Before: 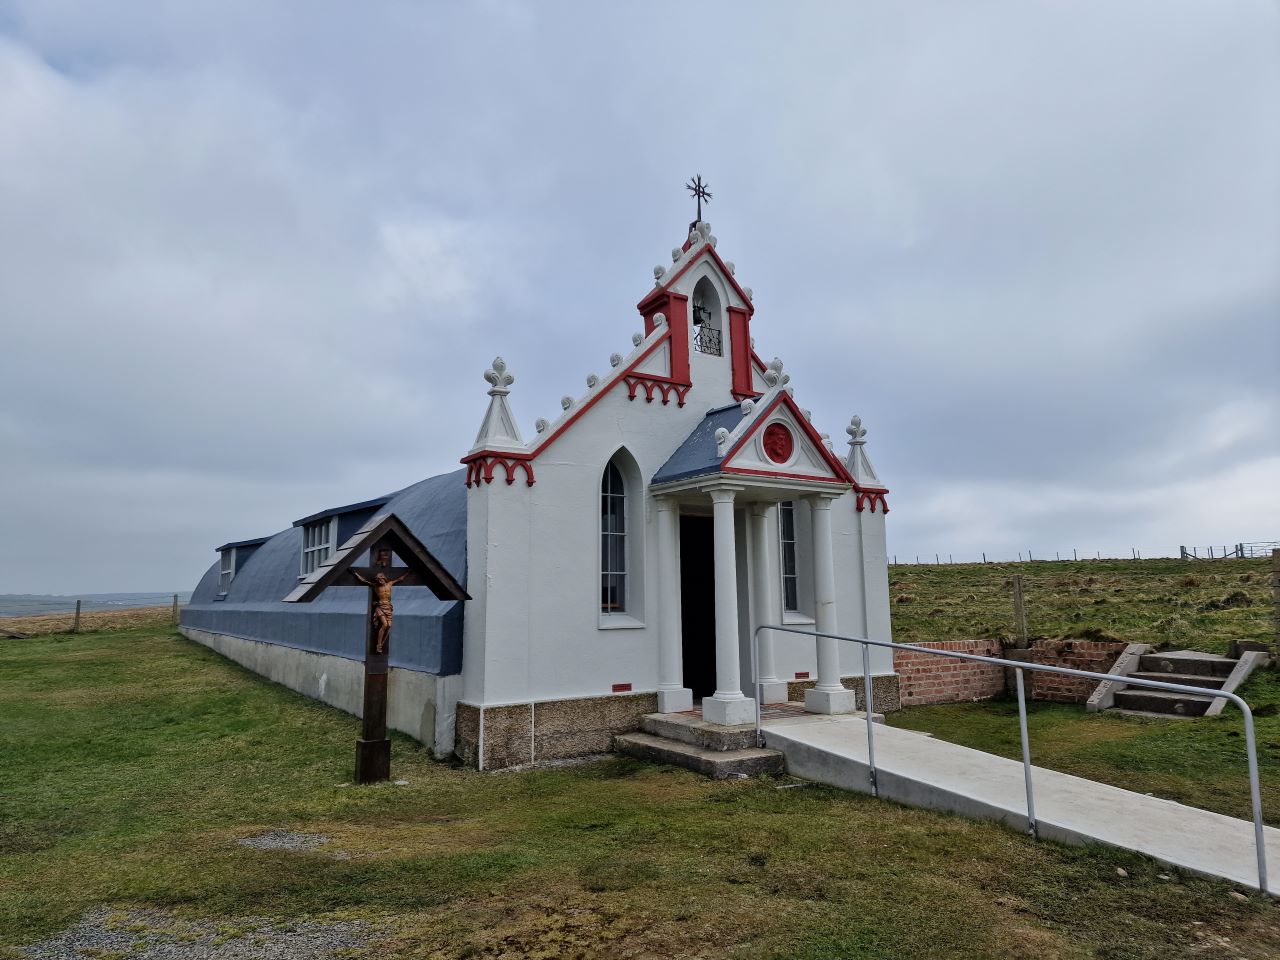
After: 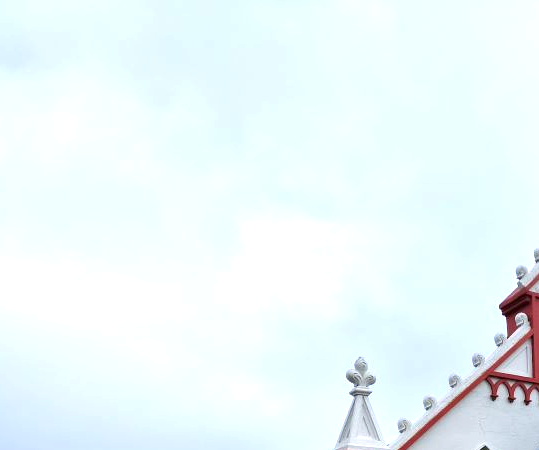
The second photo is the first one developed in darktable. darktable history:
exposure: exposure 1.061 EV, compensate highlight preservation false
crop and rotate: left 10.794%, top 0.103%, right 47.09%, bottom 52.999%
